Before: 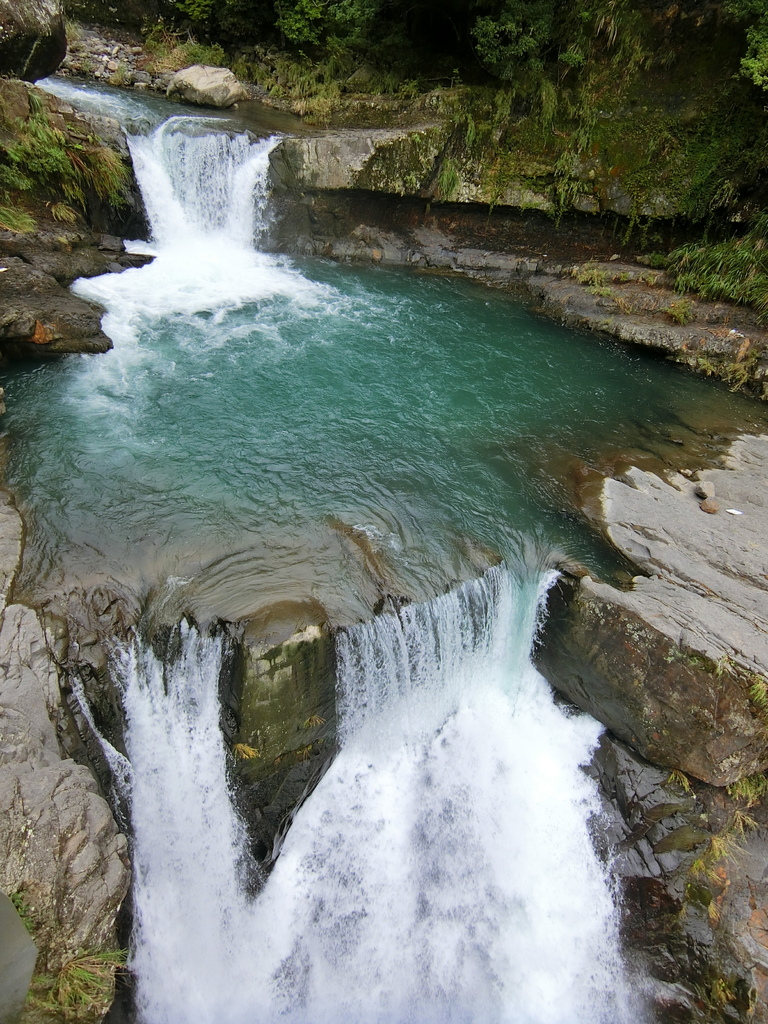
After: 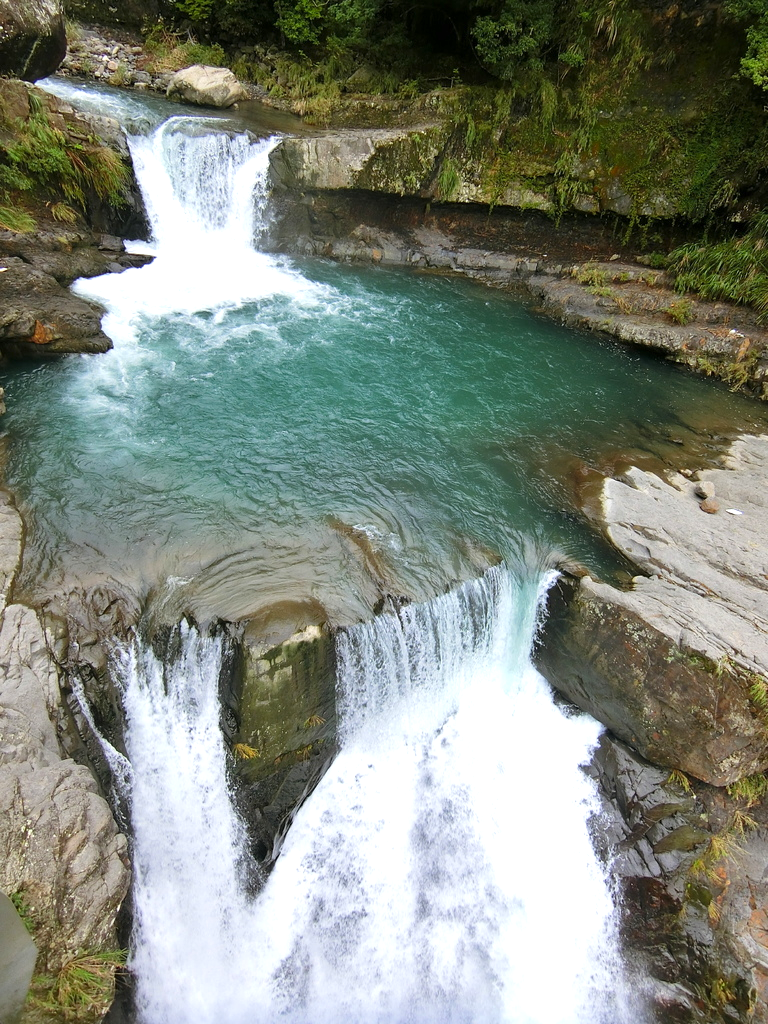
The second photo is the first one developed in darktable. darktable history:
color zones: curves: ch0 [(0, 0.425) (0.143, 0.422) (0.286, 0.42) (0.429, 0.419) (0.571, 0.419) (0.714, 0.42) (0.857, 0.422) (1, 0.425)]
exposure: exposure 0.608 EV, compensate highlight preservation false
